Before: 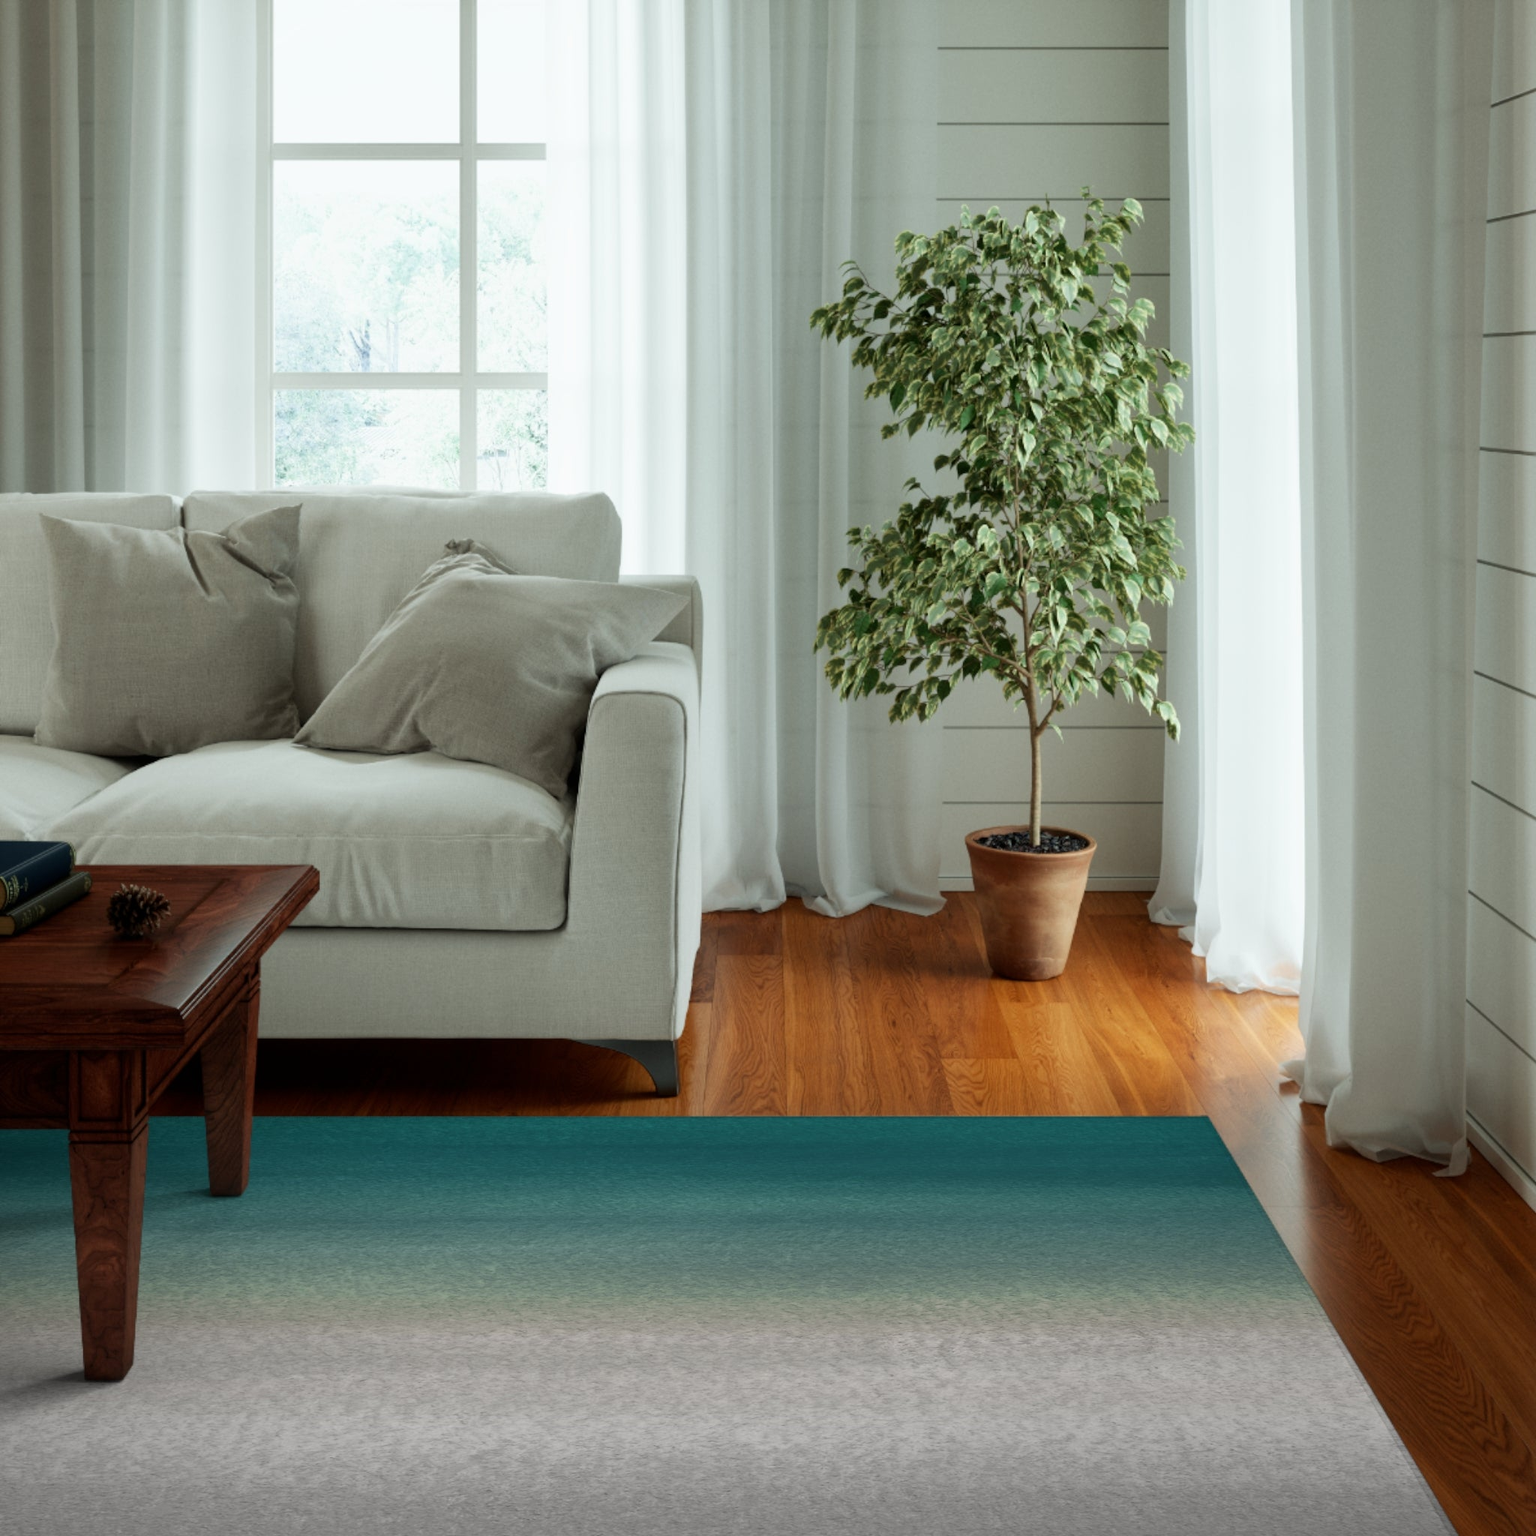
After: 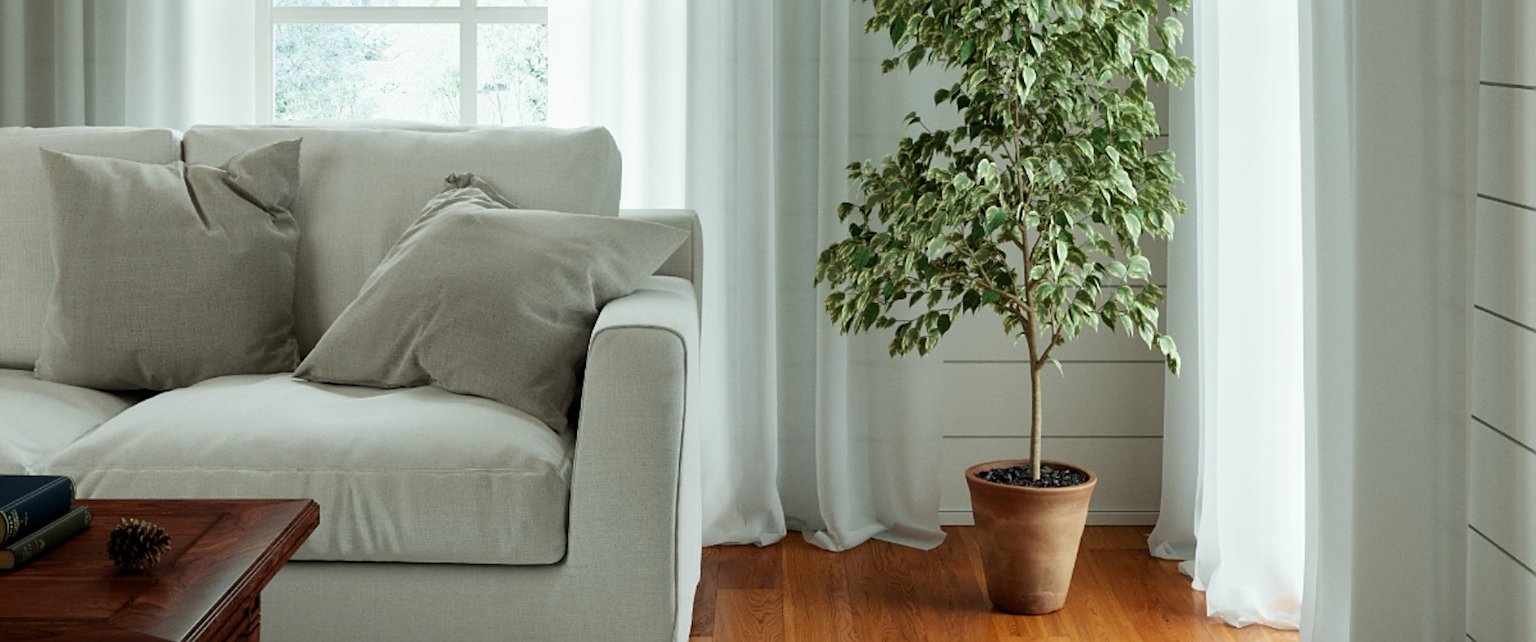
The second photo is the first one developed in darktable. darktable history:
sharpen: on, module defaults
crop and rotate: top 23.84%, bottom 34.294%
